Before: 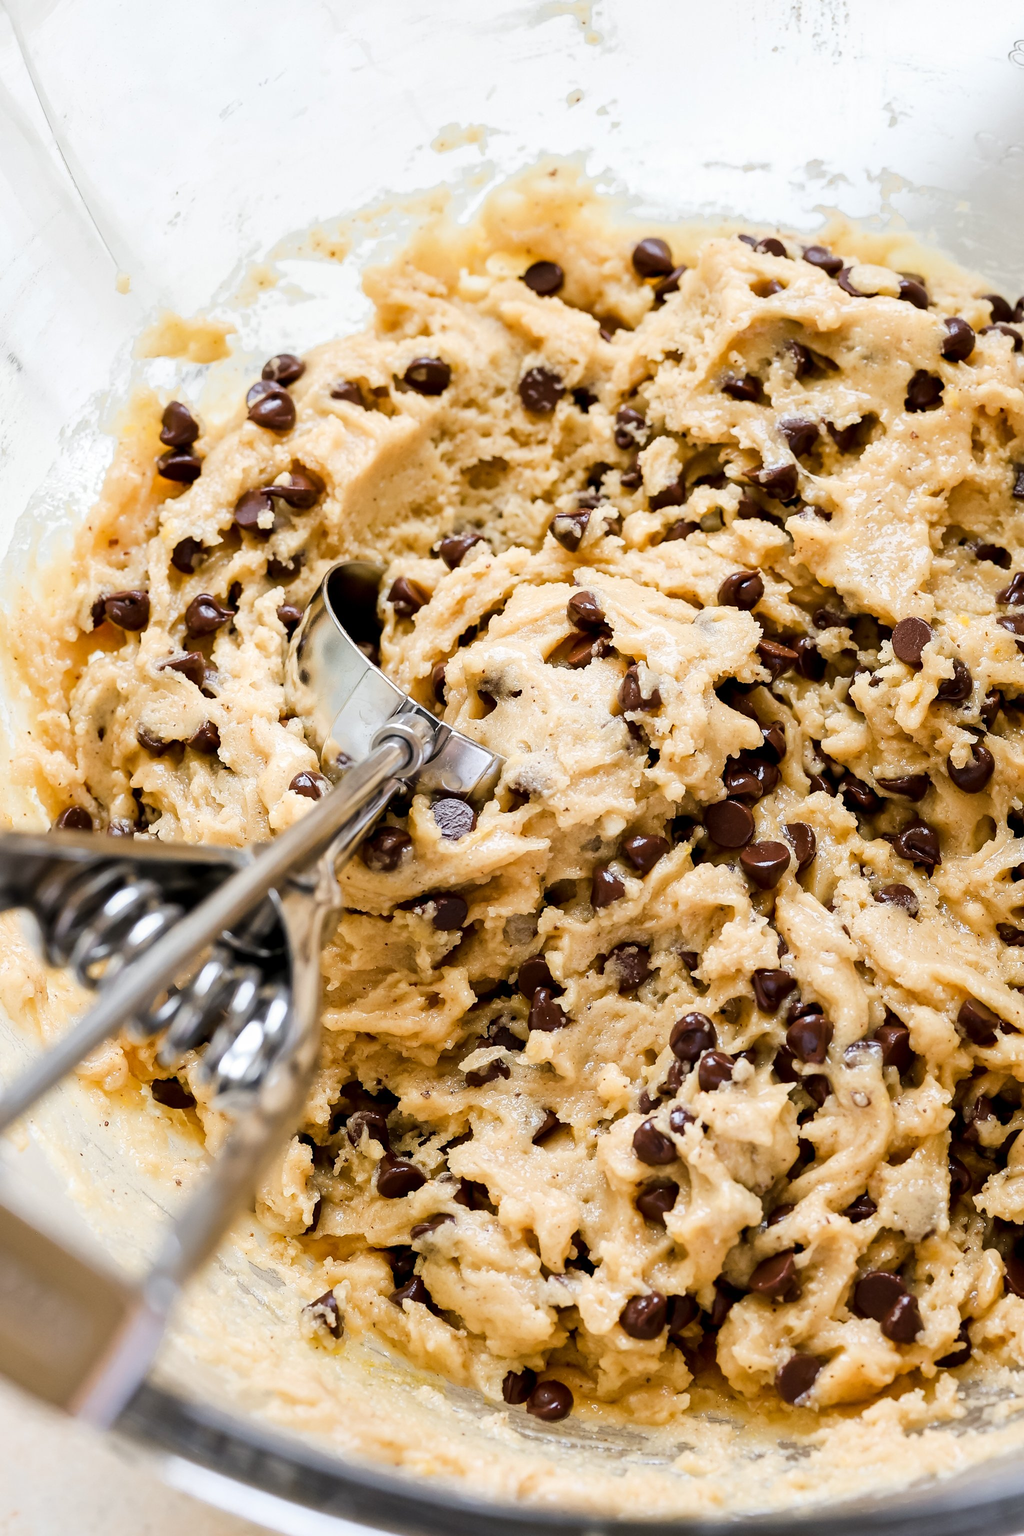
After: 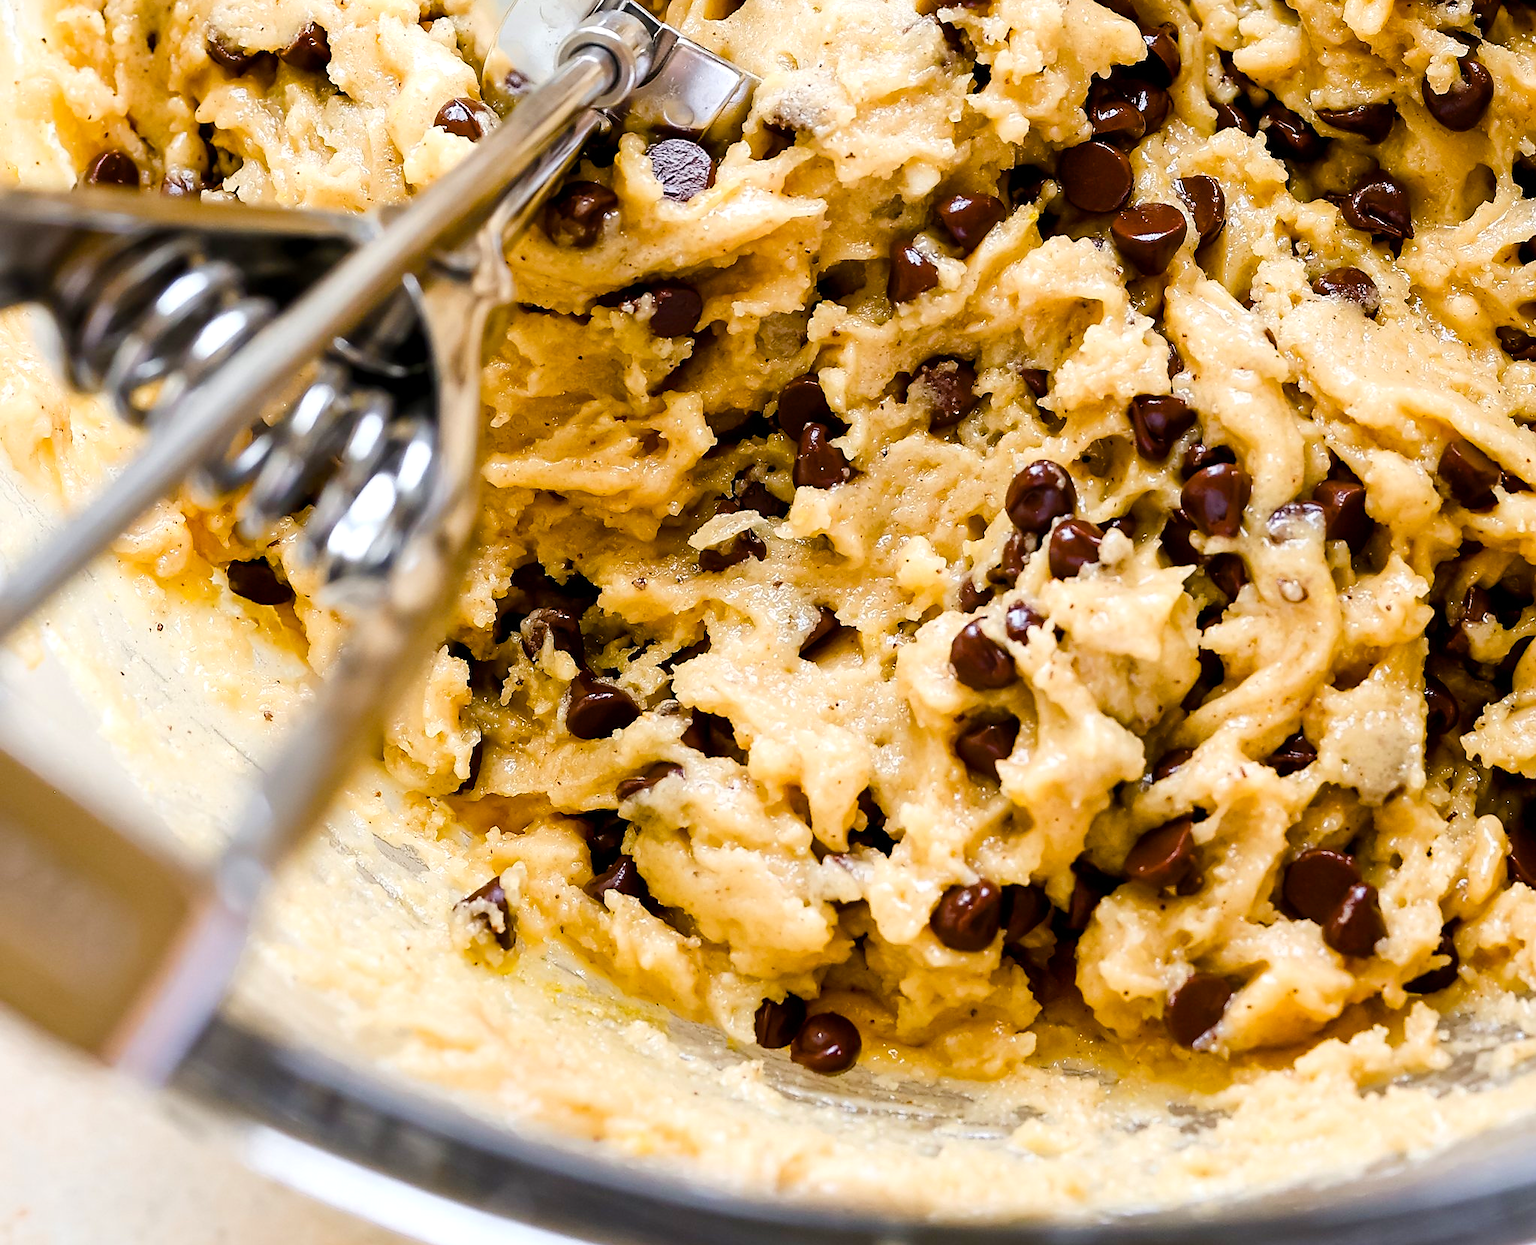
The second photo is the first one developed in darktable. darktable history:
sharpen: radius 1.029
crop and rotate: top 45.976%, right 0.094%
color balance rgb: highlights gain › luminance 14.59%, linear chroma grading › global chroma 14.671%, perceptual saturation grading › global saturation 20%, perceptual saturation grading › highlights -25.393%, perceptual saturation grading › shadows 24.406%, global vibrance 20%
